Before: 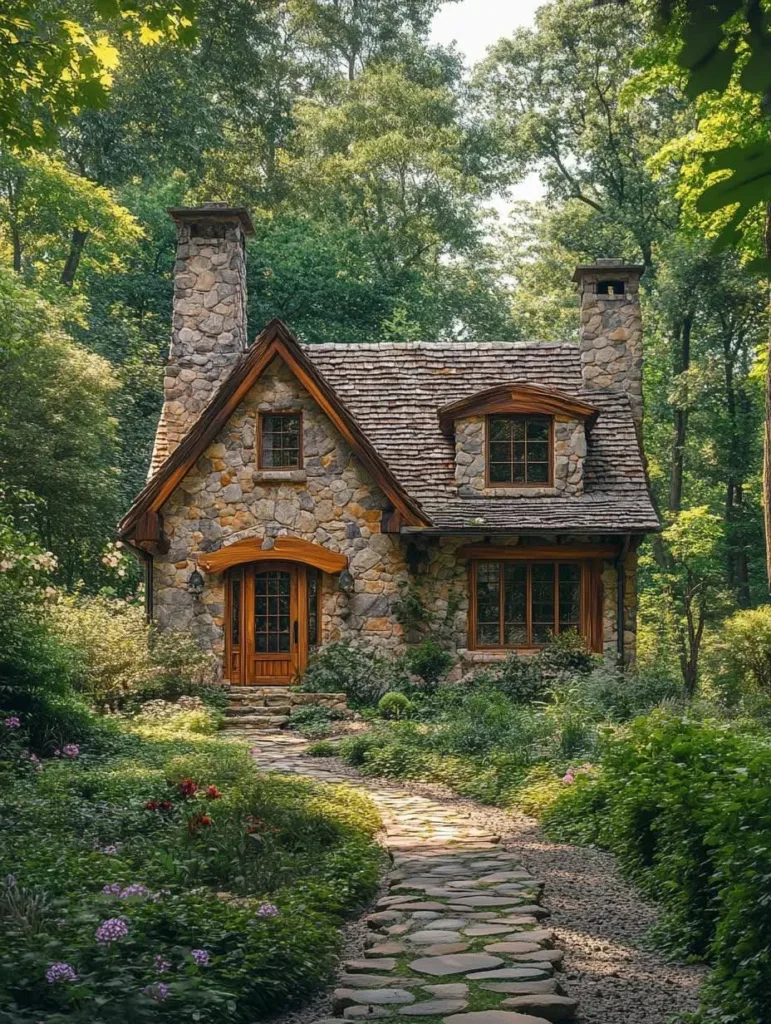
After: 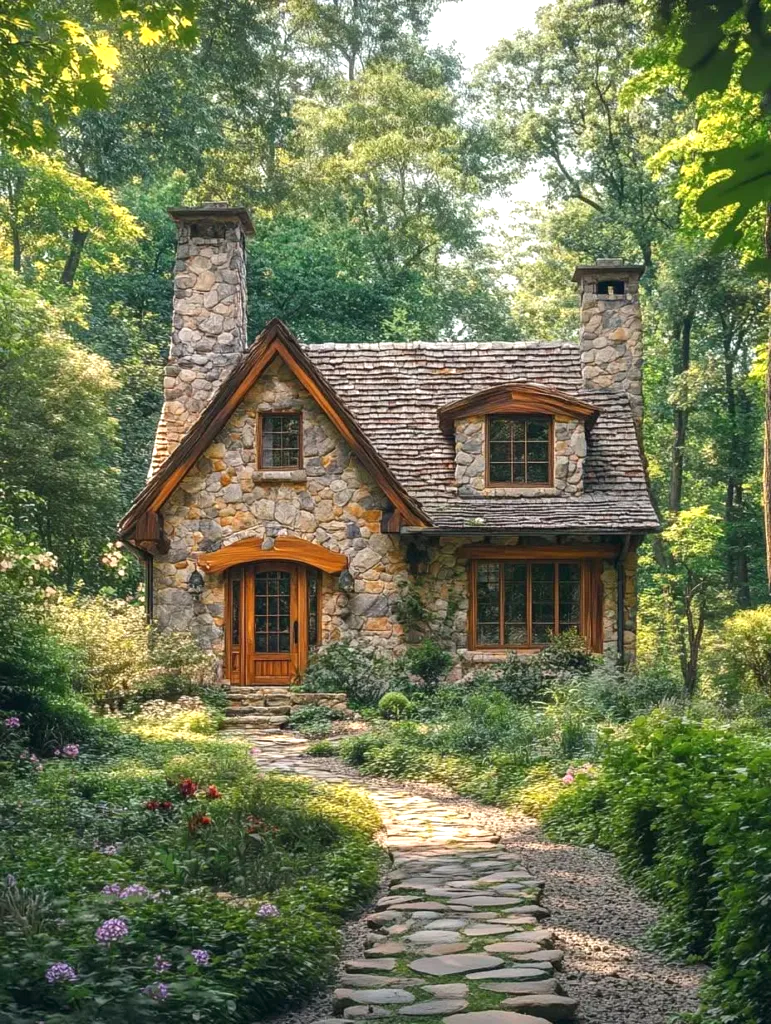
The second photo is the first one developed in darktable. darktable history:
exposure: exposure 0.667 EV, compensate highlight preservation false
